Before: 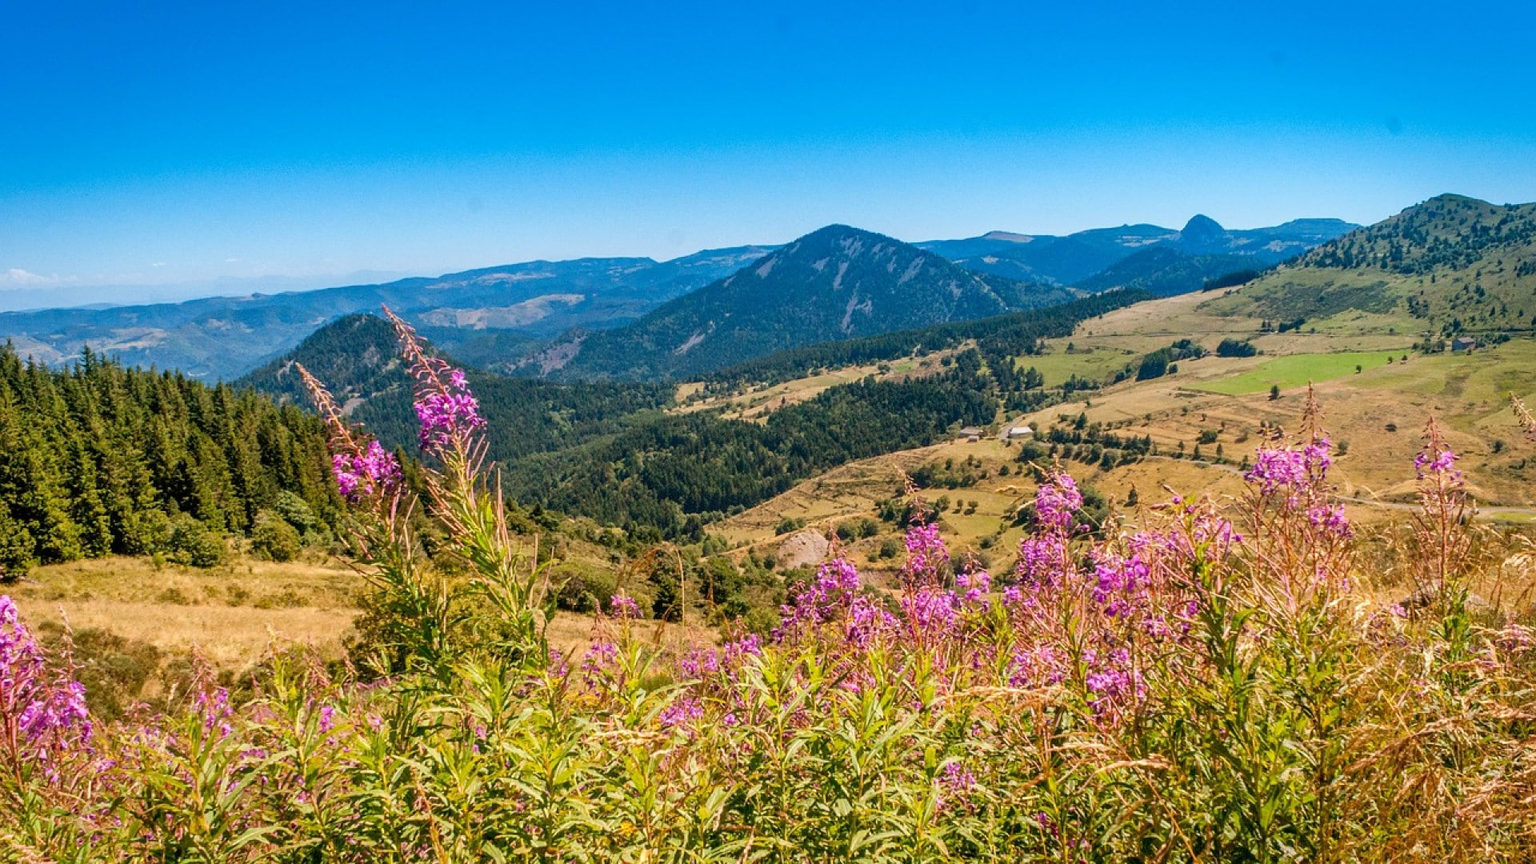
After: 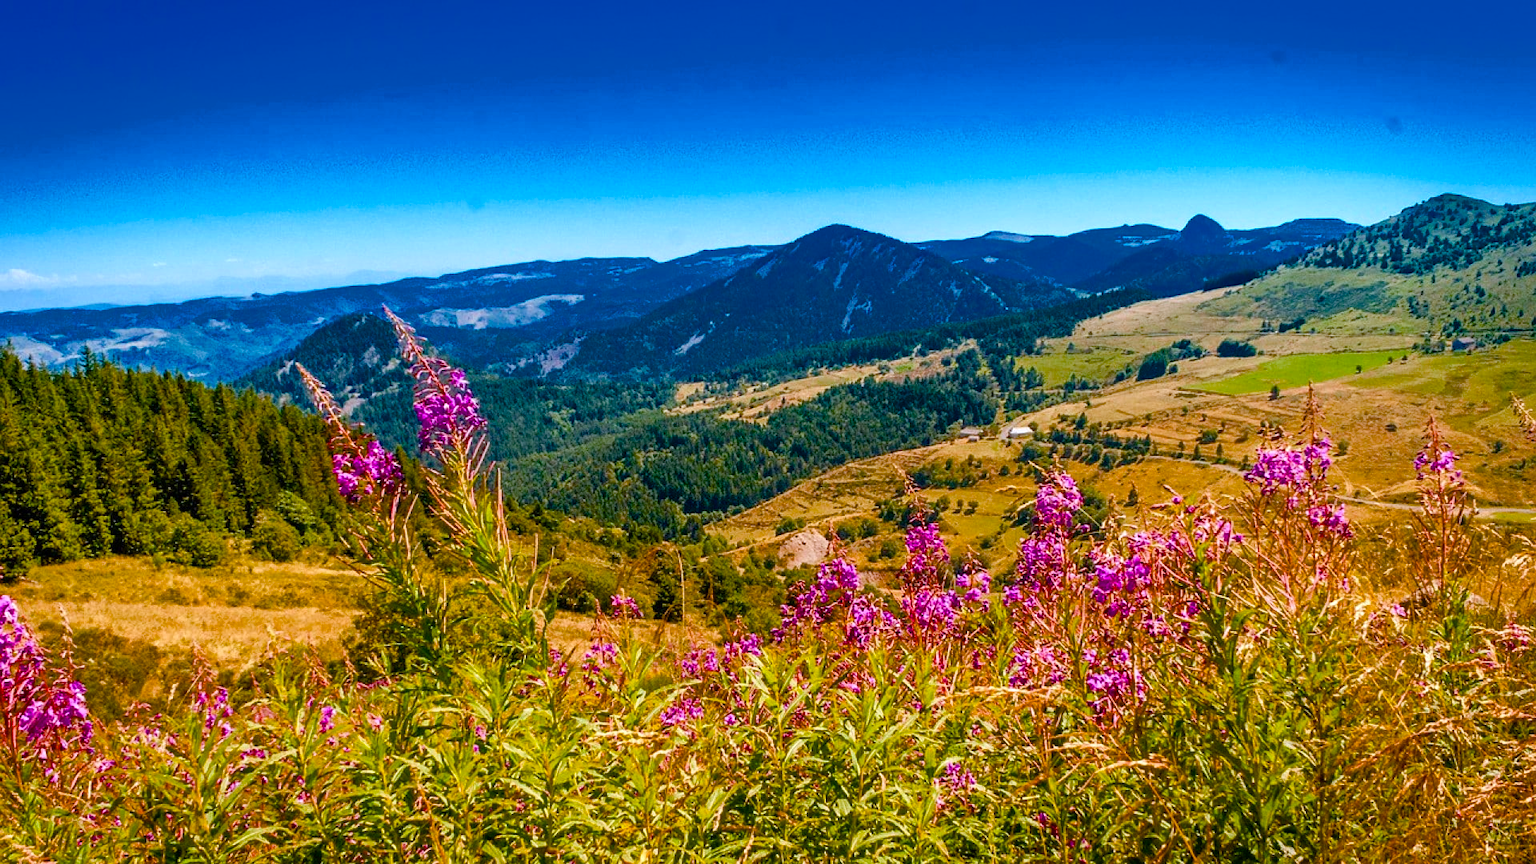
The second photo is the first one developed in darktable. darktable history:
color correction: highlights a* -0.811, highlights b* -9.46
color balance rgb: perceptual saturation grading › global saturation 44.172%, perceptual saturation grading › highlights -25.705%, perceptual saturation grading › shadows 49.837%, perceptual brilliance grading › global brilliance 9.355%, perceptual brilliance grading › shadows 15.11%, saturation formula JzAzBz (2021)
